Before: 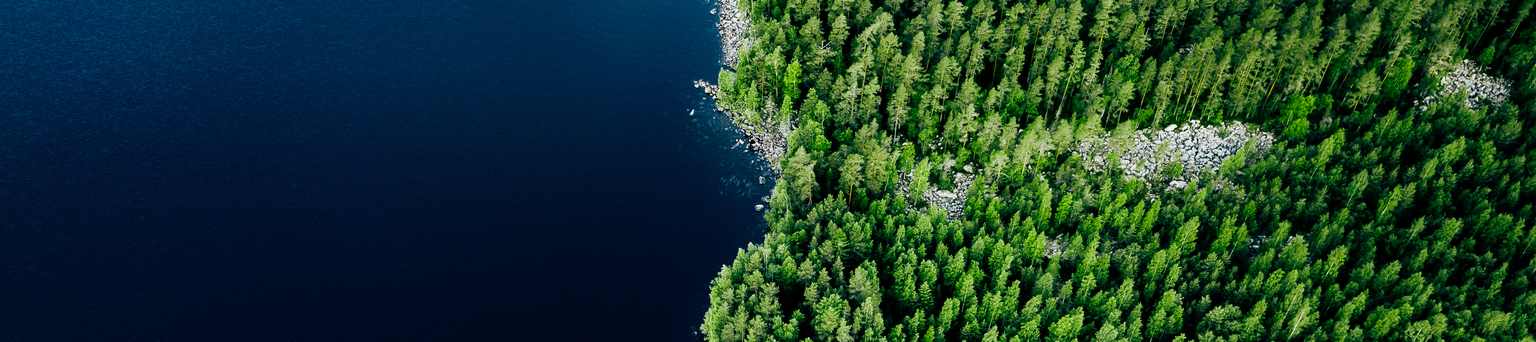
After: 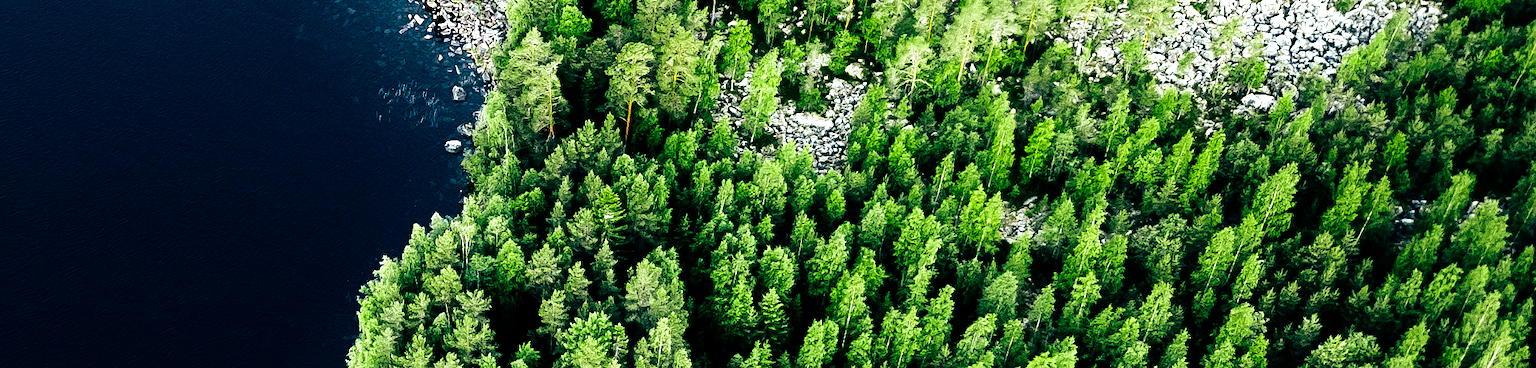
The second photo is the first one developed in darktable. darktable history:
tone equalizer: -8 EV -0.752 EV, -7 EV -0.704 EV, -6 EV -0.584 EV, -5 EV -0.36 EV, -3 EV 0.393 EV, -2 EV 0.6 EV, -1 EV 0.691 EV, +0 EV 0.77 EV
crop: left 34.116%, top 38.633%, right 13.845%, bottom 5.327%
